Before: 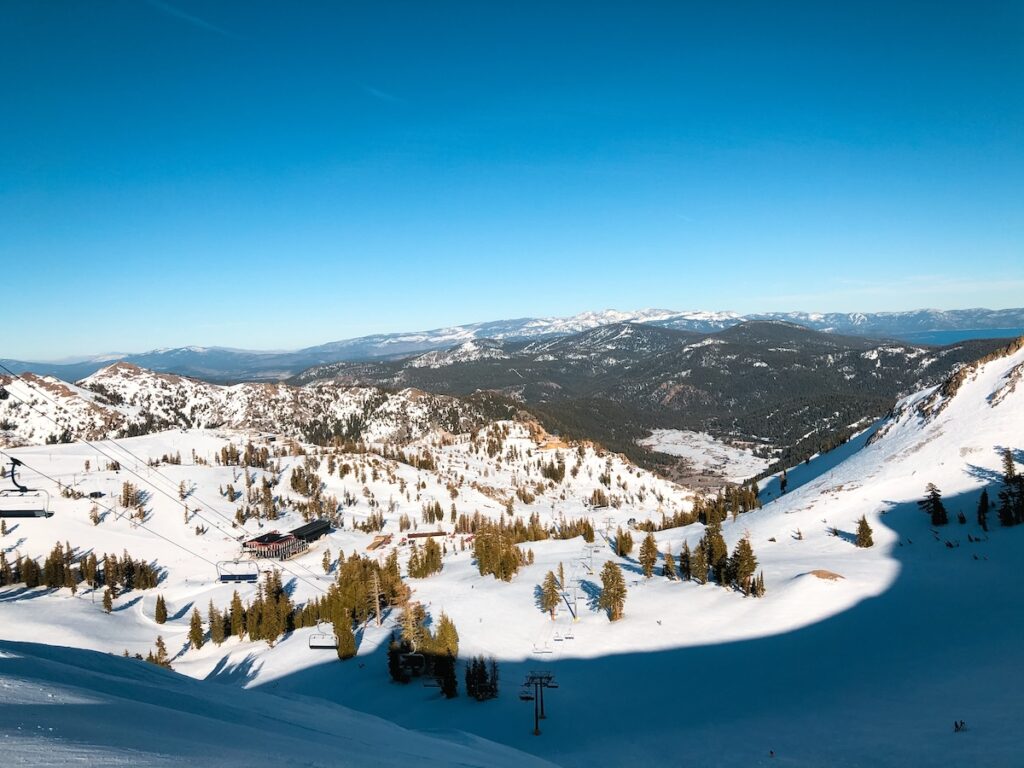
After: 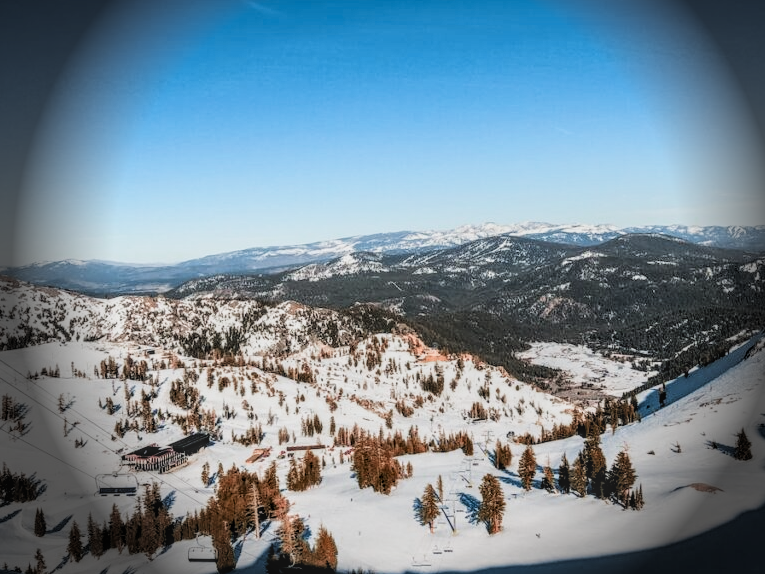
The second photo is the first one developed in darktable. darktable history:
local contrast: highlights 0%, shadows 0%, detail 133%
color zones: curves: ch0 [(0.006, 0.385) (0.143, 0.563) (0.243, 0.321) (0.352, 0.464) (0.516, 0.456) (0.625, 0.5) (0.75, 0.5) (0.875, 0.5)]; ch1 [(0, 0.5) (0.134, 0.504) (0.246, 0.463) (0.421, 0.515) (0.5, 0.56) (0.625, 0.5) (0.75, 0.5) (0.875, 0.5)]; ch2 [(0, 0.5) (0.131, 0.426) (0.307, 0.289) (0.38, 0.188) (0.513, 0.216) (0.625, 0.548) (0.75, 0.468) (0.838, 0.396) (0.971, 0.311)]
crop and rotate: left 11.831%, top 11.346%, right 13.429%, bottom 13.899%
filmic rgb: black relative exposure -5 EV, white relative exposure 3.5 EV, hardness 3.19, contrast 1.4, highlights saturation mix -50%
vignetting: fall-off start 76.42%, fall-off radius 27.36%, brightness -0.872, center (0.037, -0.09), width/height ratio 0.971
